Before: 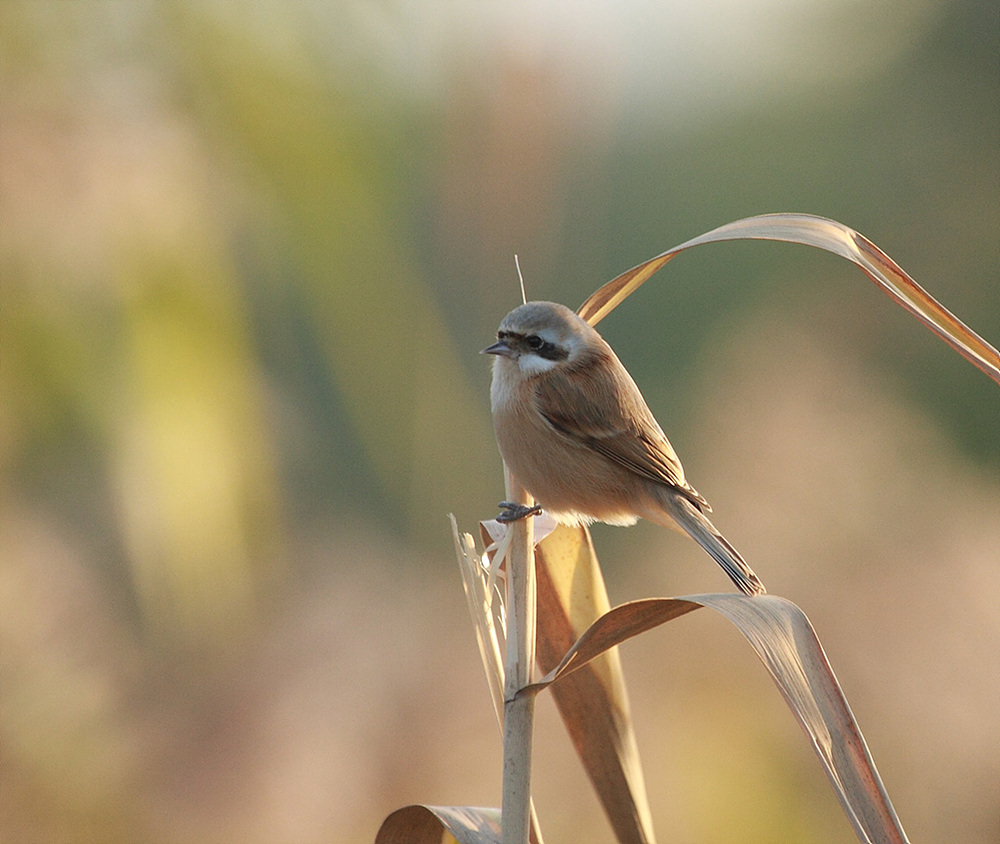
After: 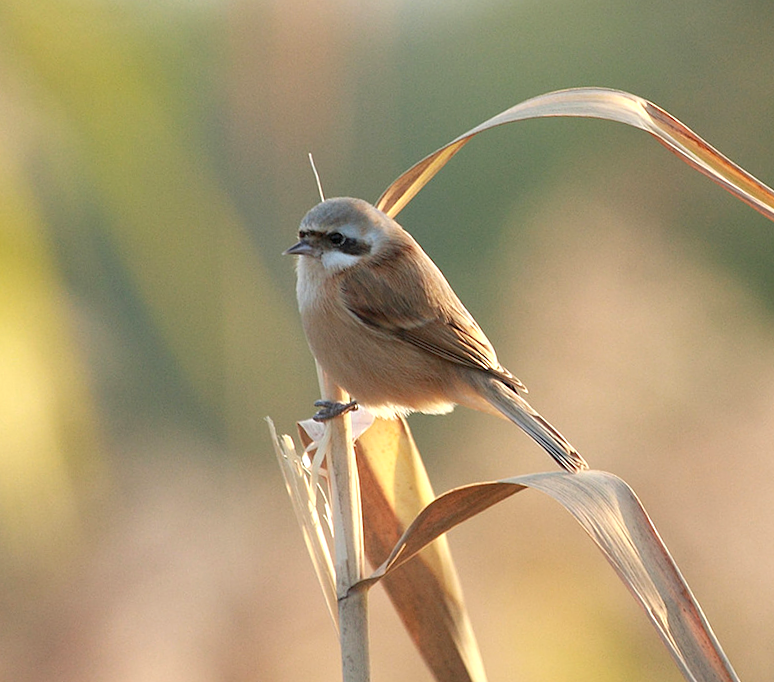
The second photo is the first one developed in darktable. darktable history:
rotate and perspective: rotation -5°, crop left 0.05, crop right 0.952, crop top 0.11, crop bottom 0.89
crop and rotate: left 17.959%, top 5.771%, right 1.742%
exposure: black level correction 0.005, exposure 0.417 EV, compensate highlight preservation false
